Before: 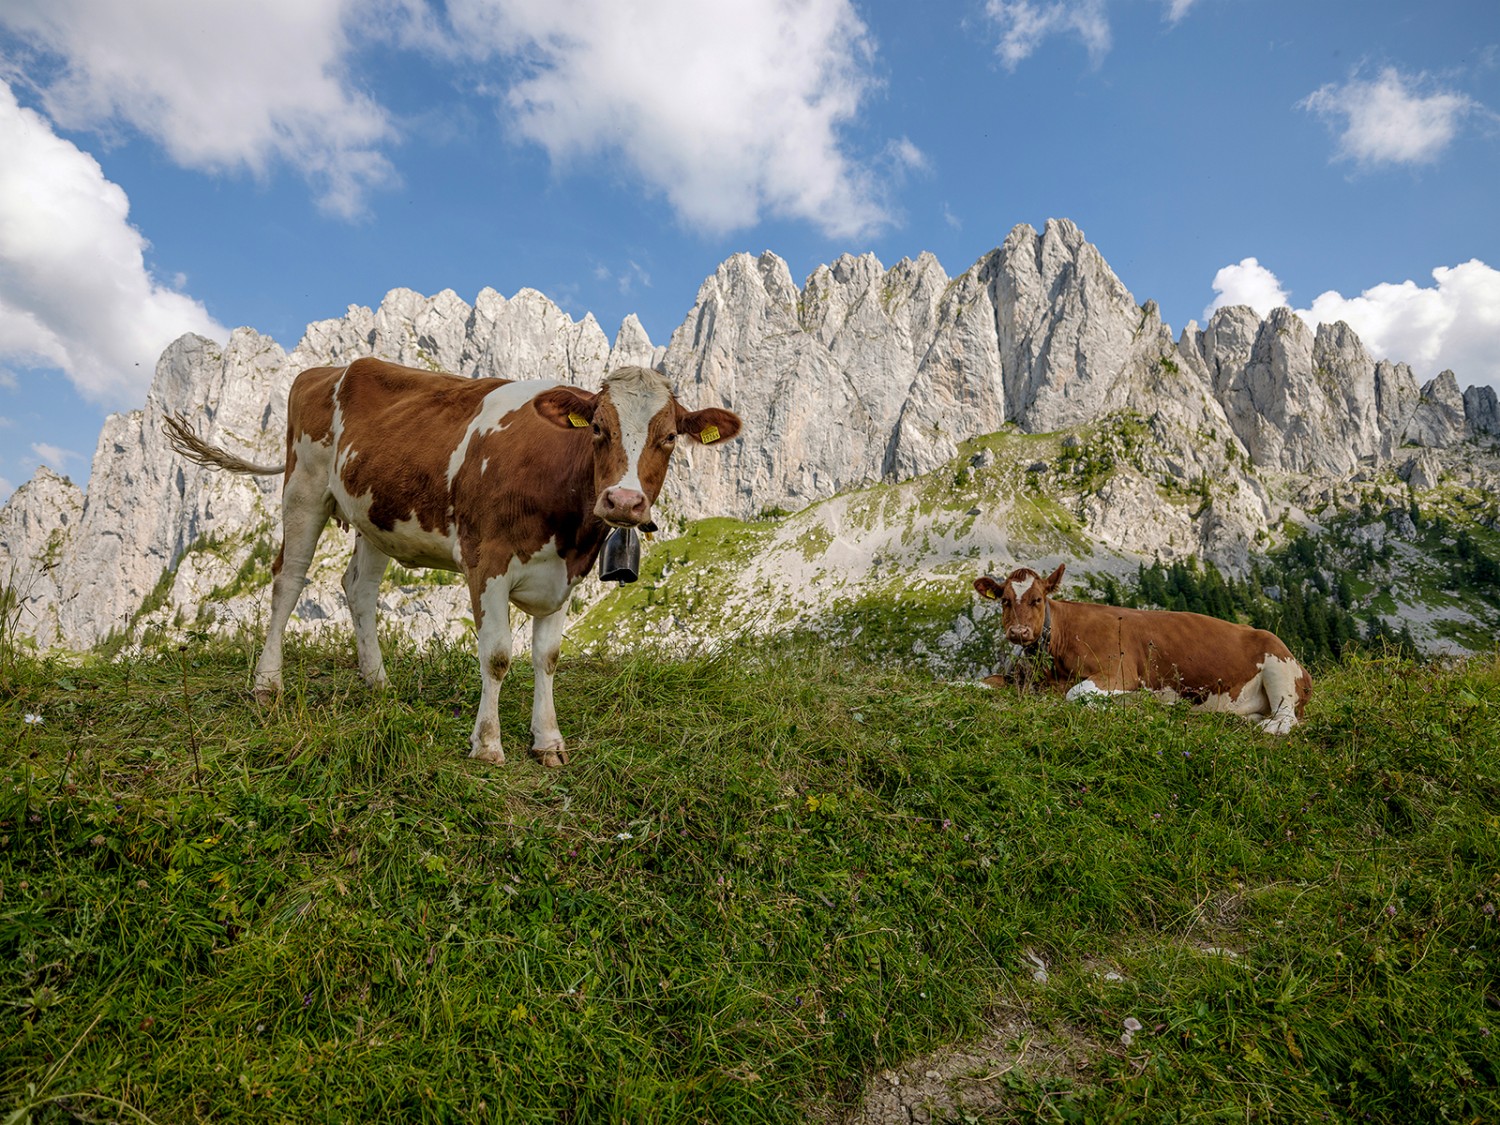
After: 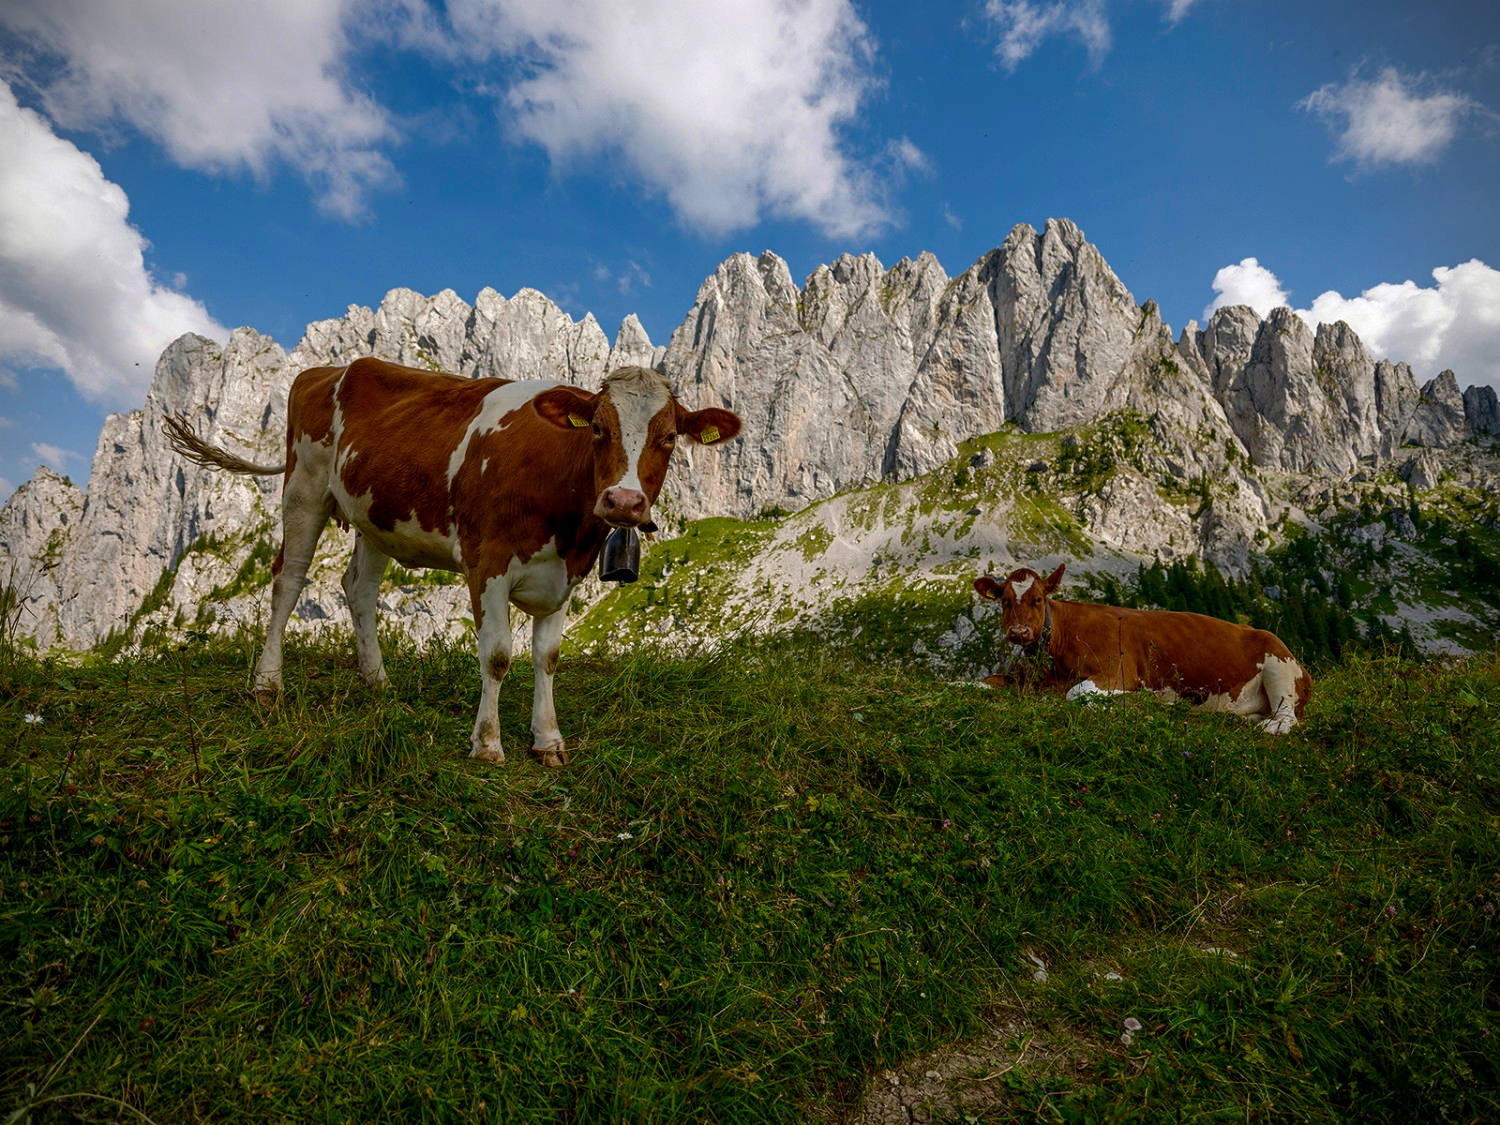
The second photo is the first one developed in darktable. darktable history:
contrast brightness saturation: brightness -0.25, saturation 0.2
vignetting: fall-off start 91.19%
